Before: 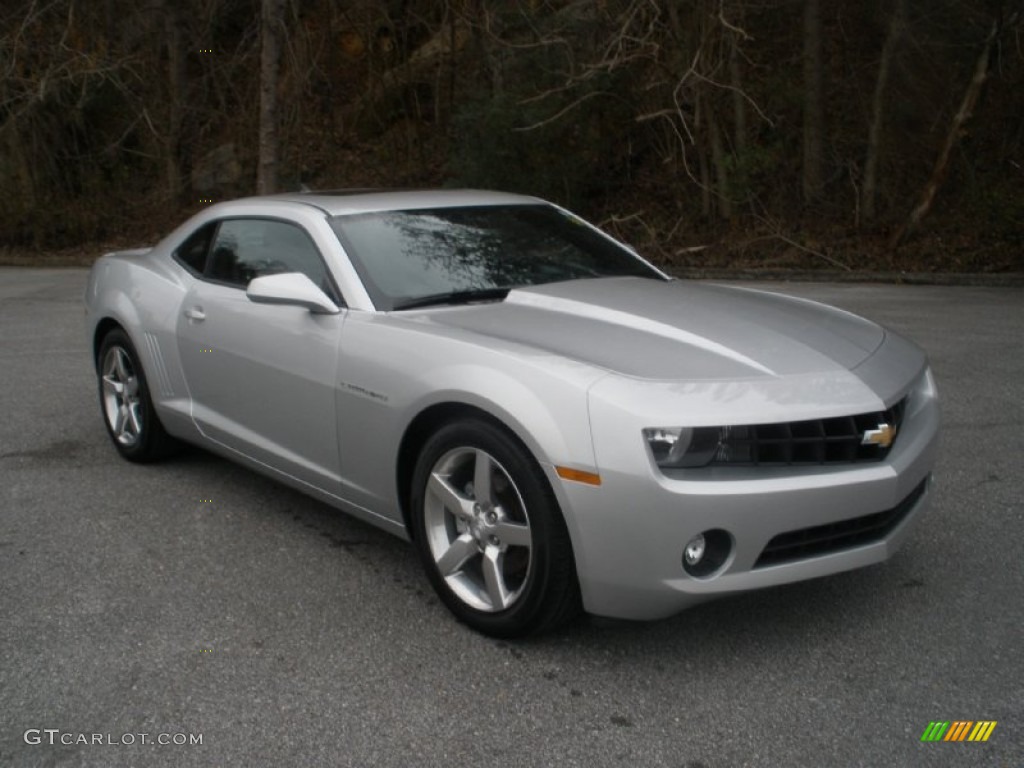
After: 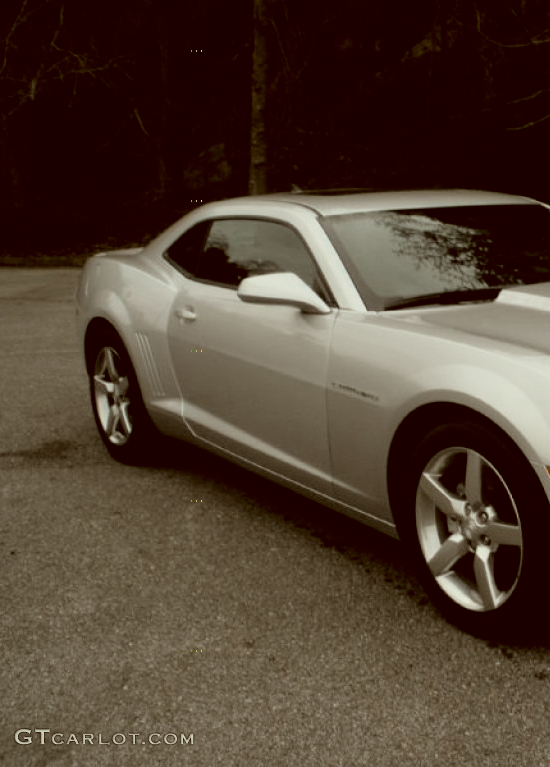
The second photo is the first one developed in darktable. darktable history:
filmic rgb: black relative exposure -4.91 EV, white relative exposure 2.84 EV, hardness 3.71
color correction: highlights a* -5.45, highlights b* 9.8, shadows a* 9.78, shadows b* 24.23
color zones: curves: ch0 [(0, 0.5) (0.125, 0.4) (0.25, 0.5) (0.375, 0.4) (0.5, 0.4) (0.625, 0.35) (0.75, 0.35) (0.875, 0.5)]; ch1 [(0, 0.35) (0.125, 0.45) (0.25, 0.35) (0.375, 0.35) (0.5, 0.35) (0.625, 0.35) (0.75, 0.45) (0.875, 0.35)]; ch2 [(0, 0.6) (0.125, 0.5) (0.25, 0.5) (0.375, 0.6) (0.5, 0.6) (0.625, 0.5) (0.75, 0.5) (0.875, 0.5)]
crop: left 0.974%, right 45.244%, bottom 0.086%
